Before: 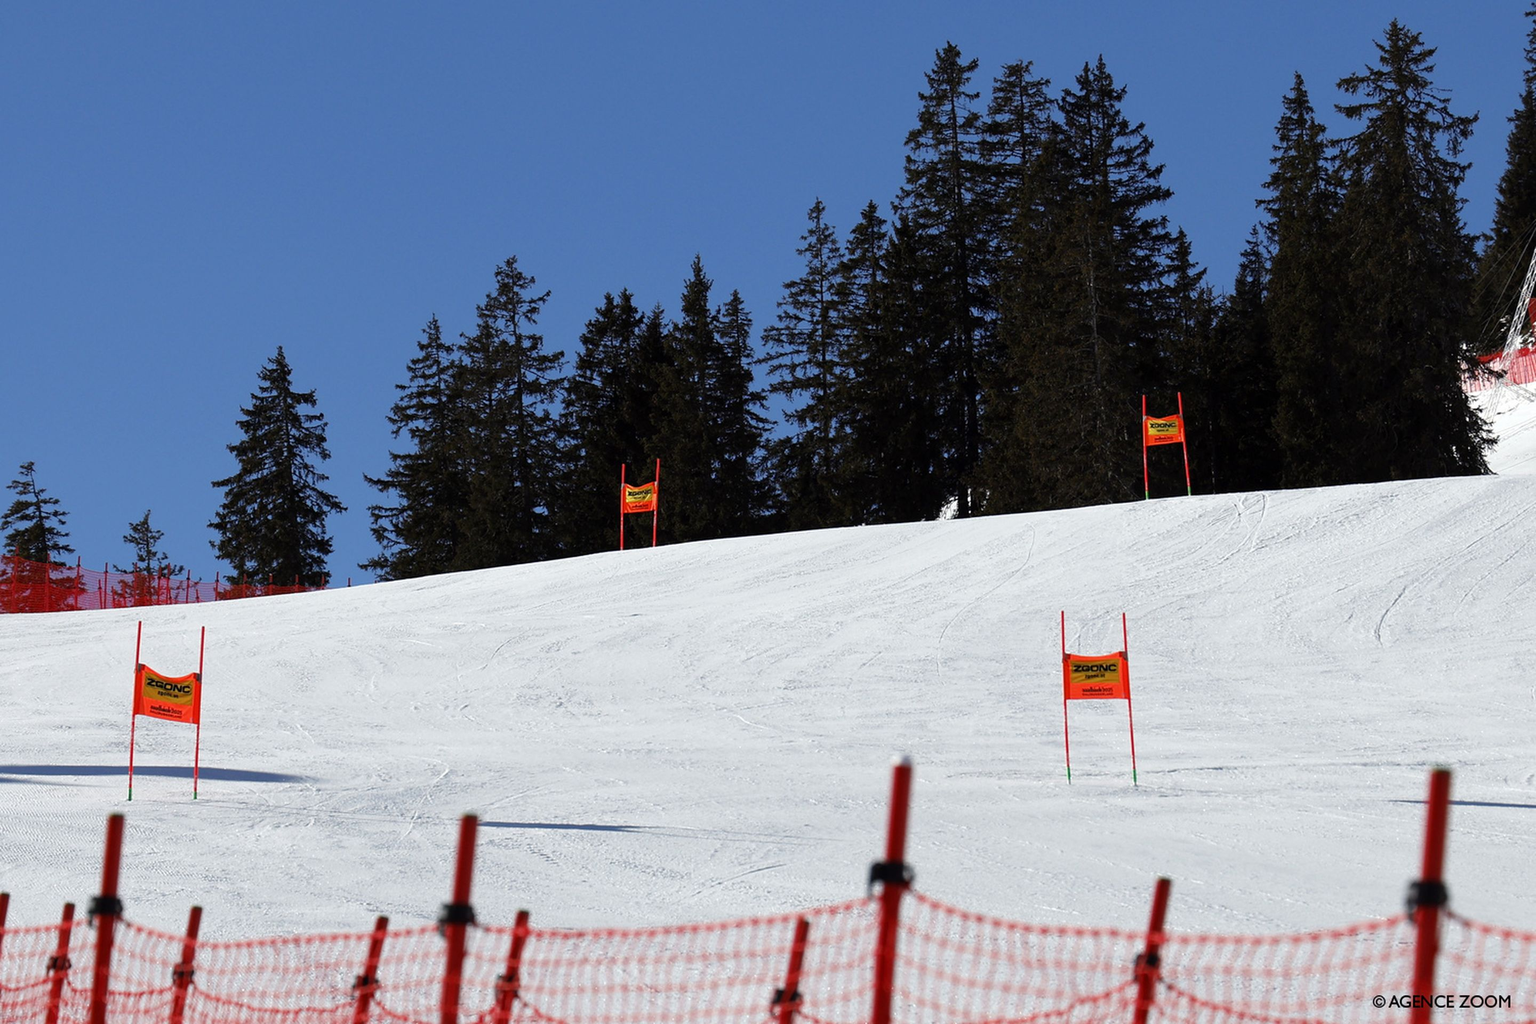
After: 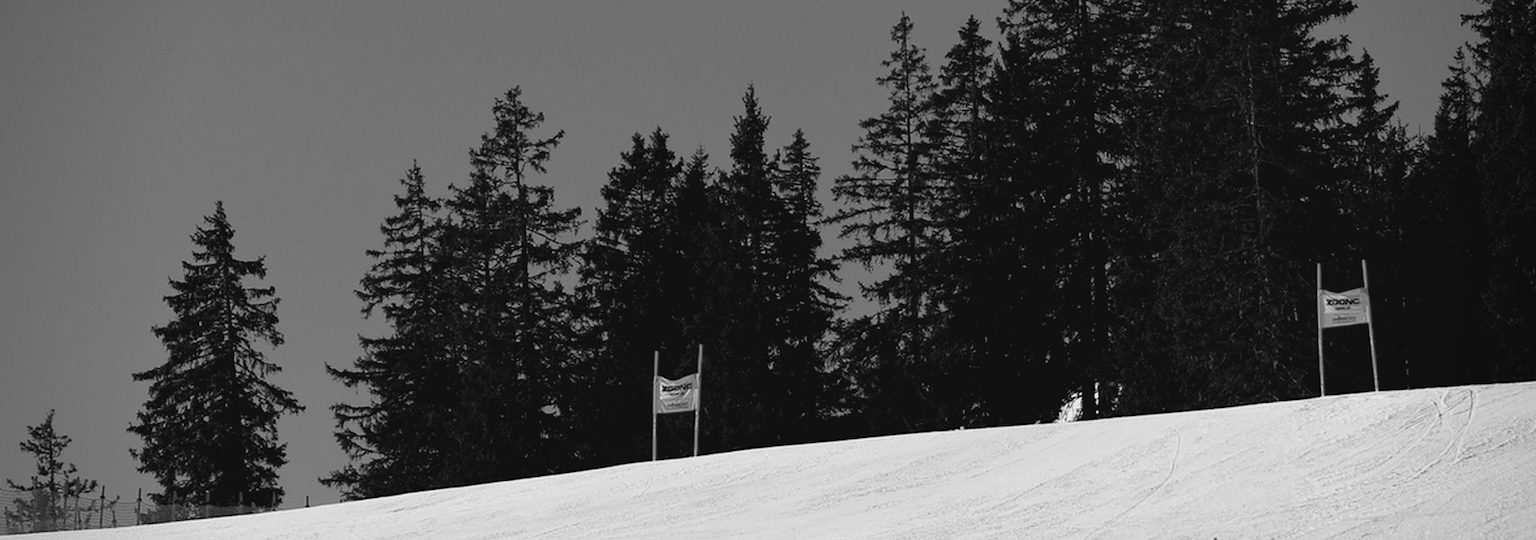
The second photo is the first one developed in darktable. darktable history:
color calibration: illuminant as shot in camera, x 0.363, y 0.385, temperature 4528.04 K
exposure: black level correction 0.001, compensate highlight preservation false
crop: left 7.036%, top 18.398%, right 14.379%, bottom 40.043%
vignetting: on, module defaults
white balance: red 0.986, blue 1.01
monochrome: on, module defaults
contrast brightness saturation: contrast -0.1, saturation -0.1
